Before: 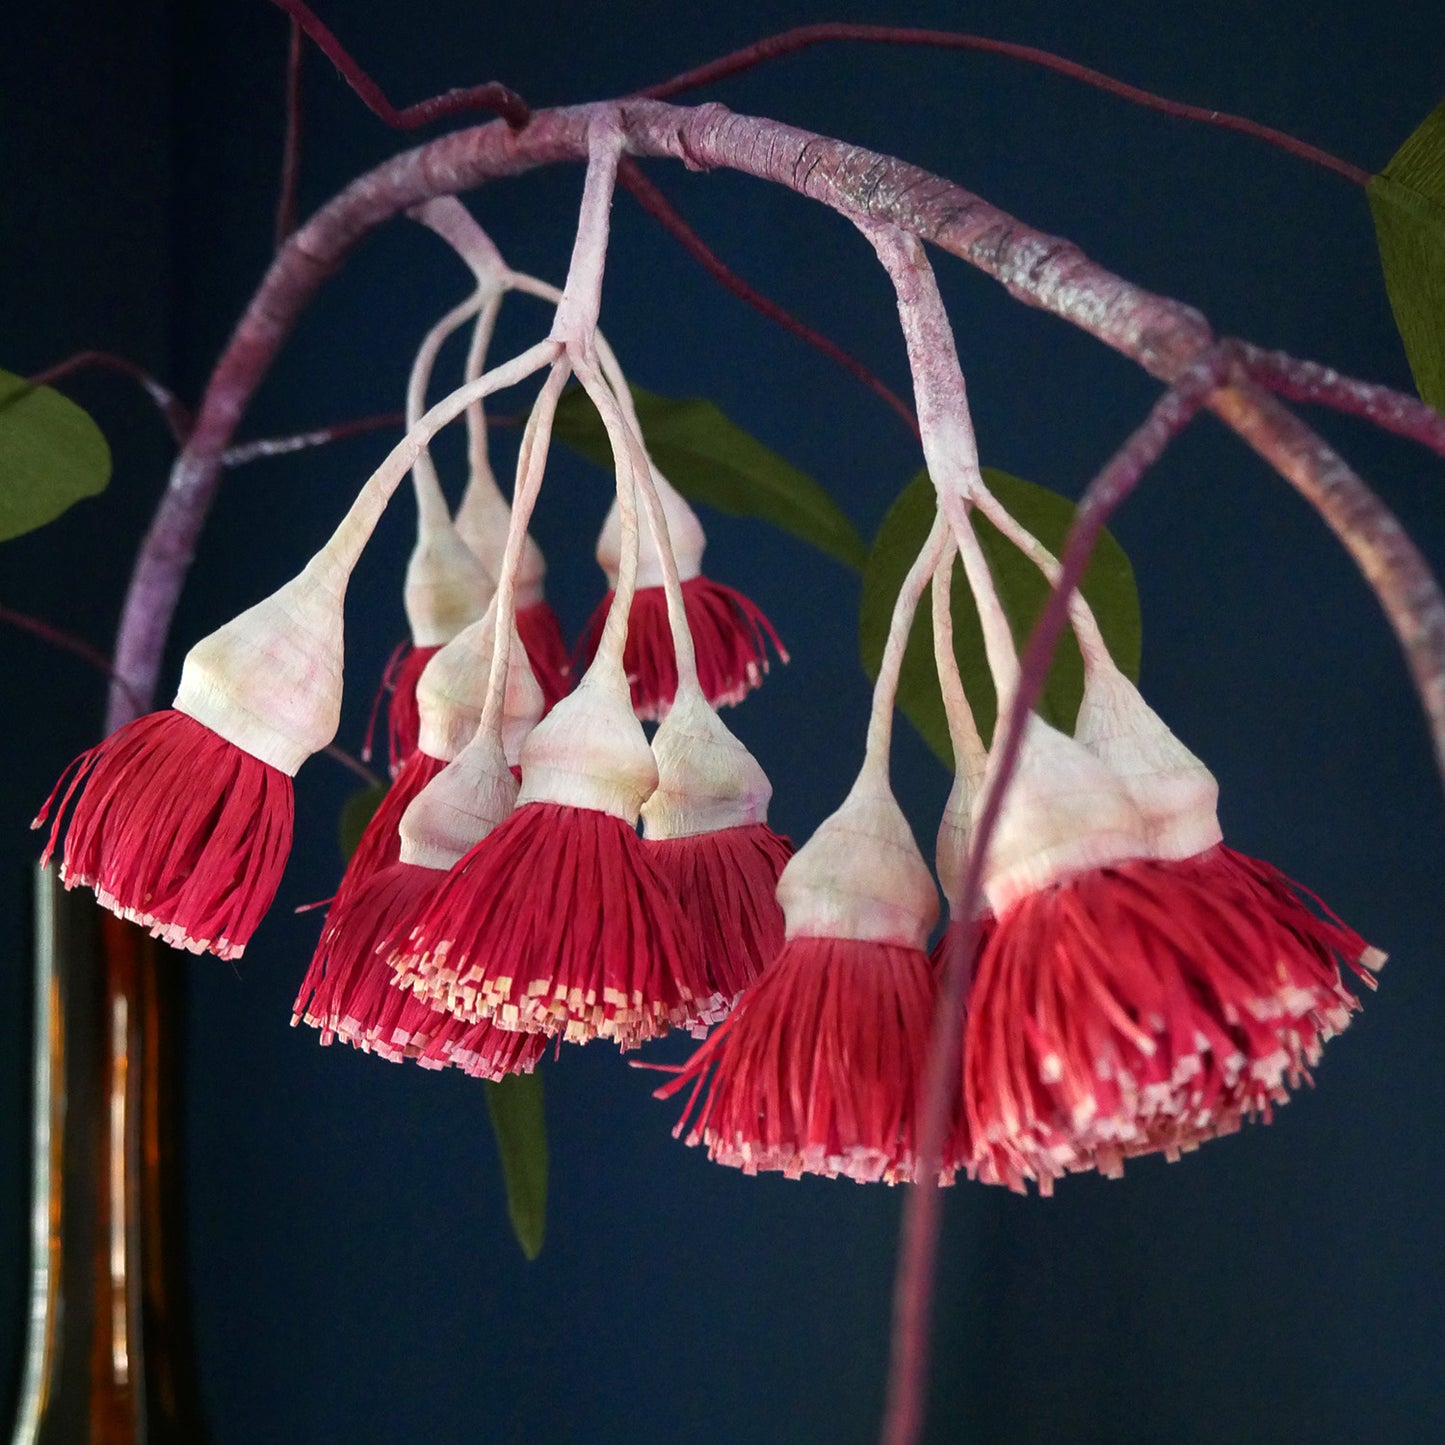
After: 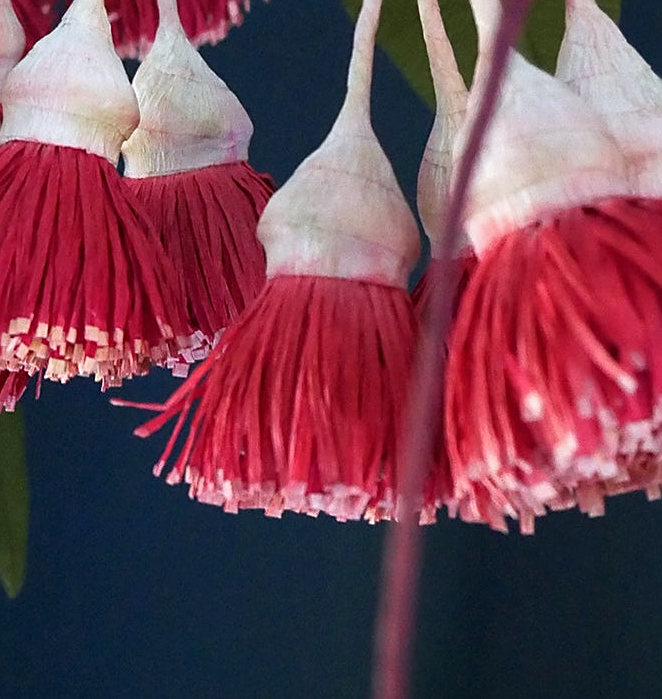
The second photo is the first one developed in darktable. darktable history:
color correction: highlights a* -0.772, highlights b* -8.92
crop: left 35.976%, top 45.819%, right 18.162%, bottom 5.807%
sharpen: on, module defaults
